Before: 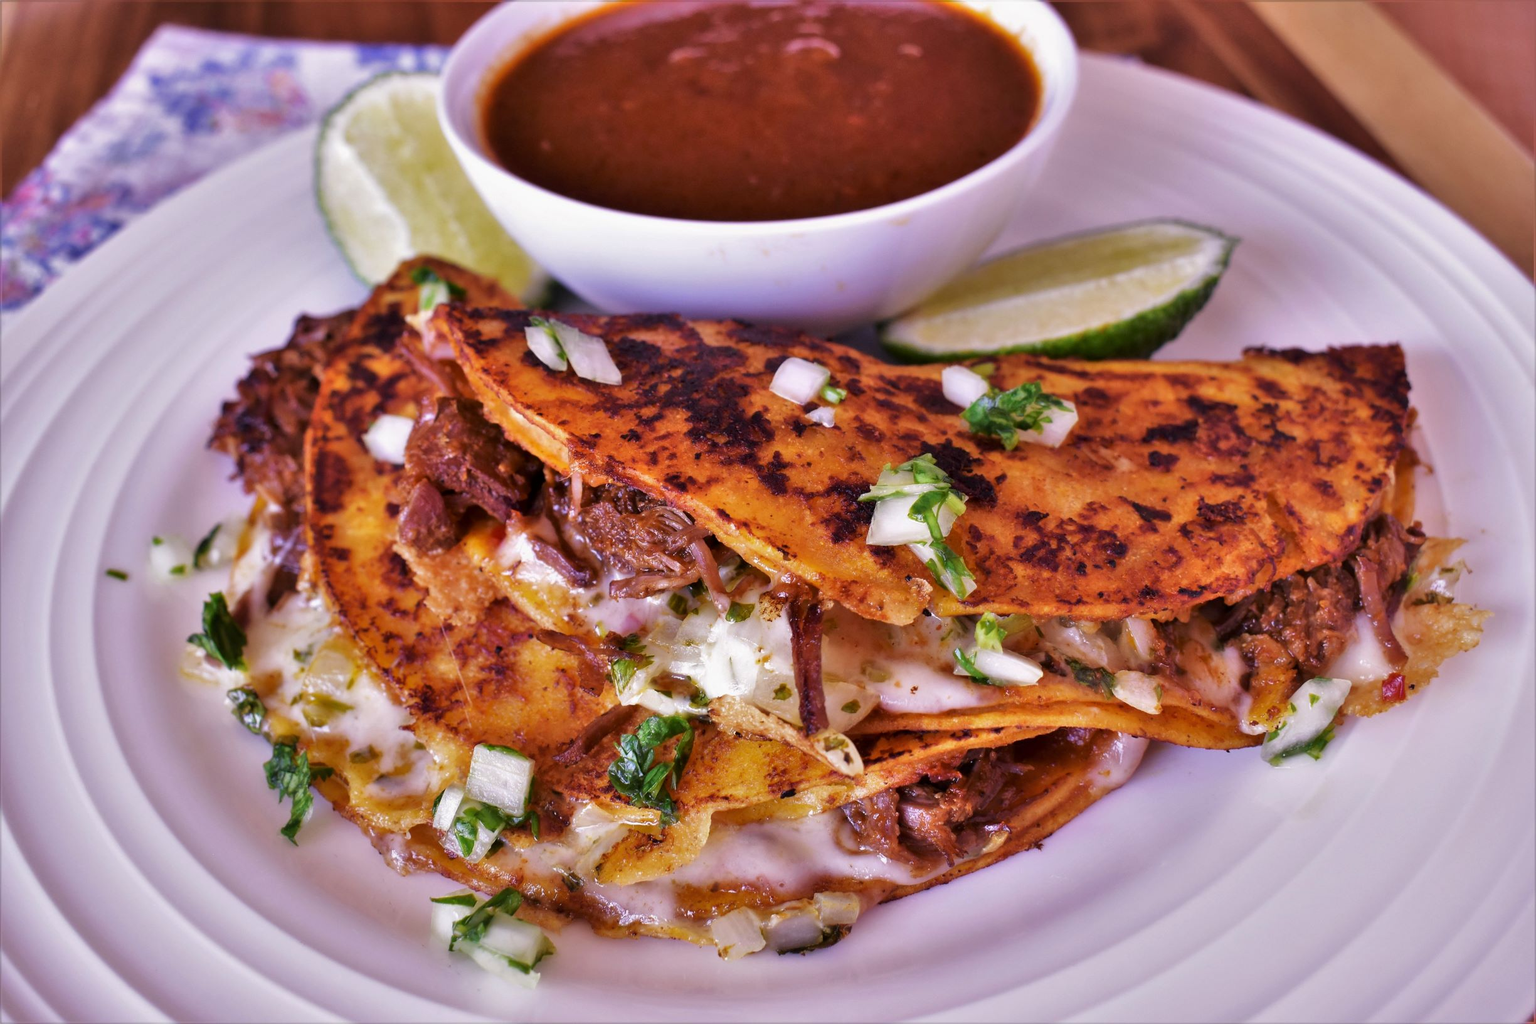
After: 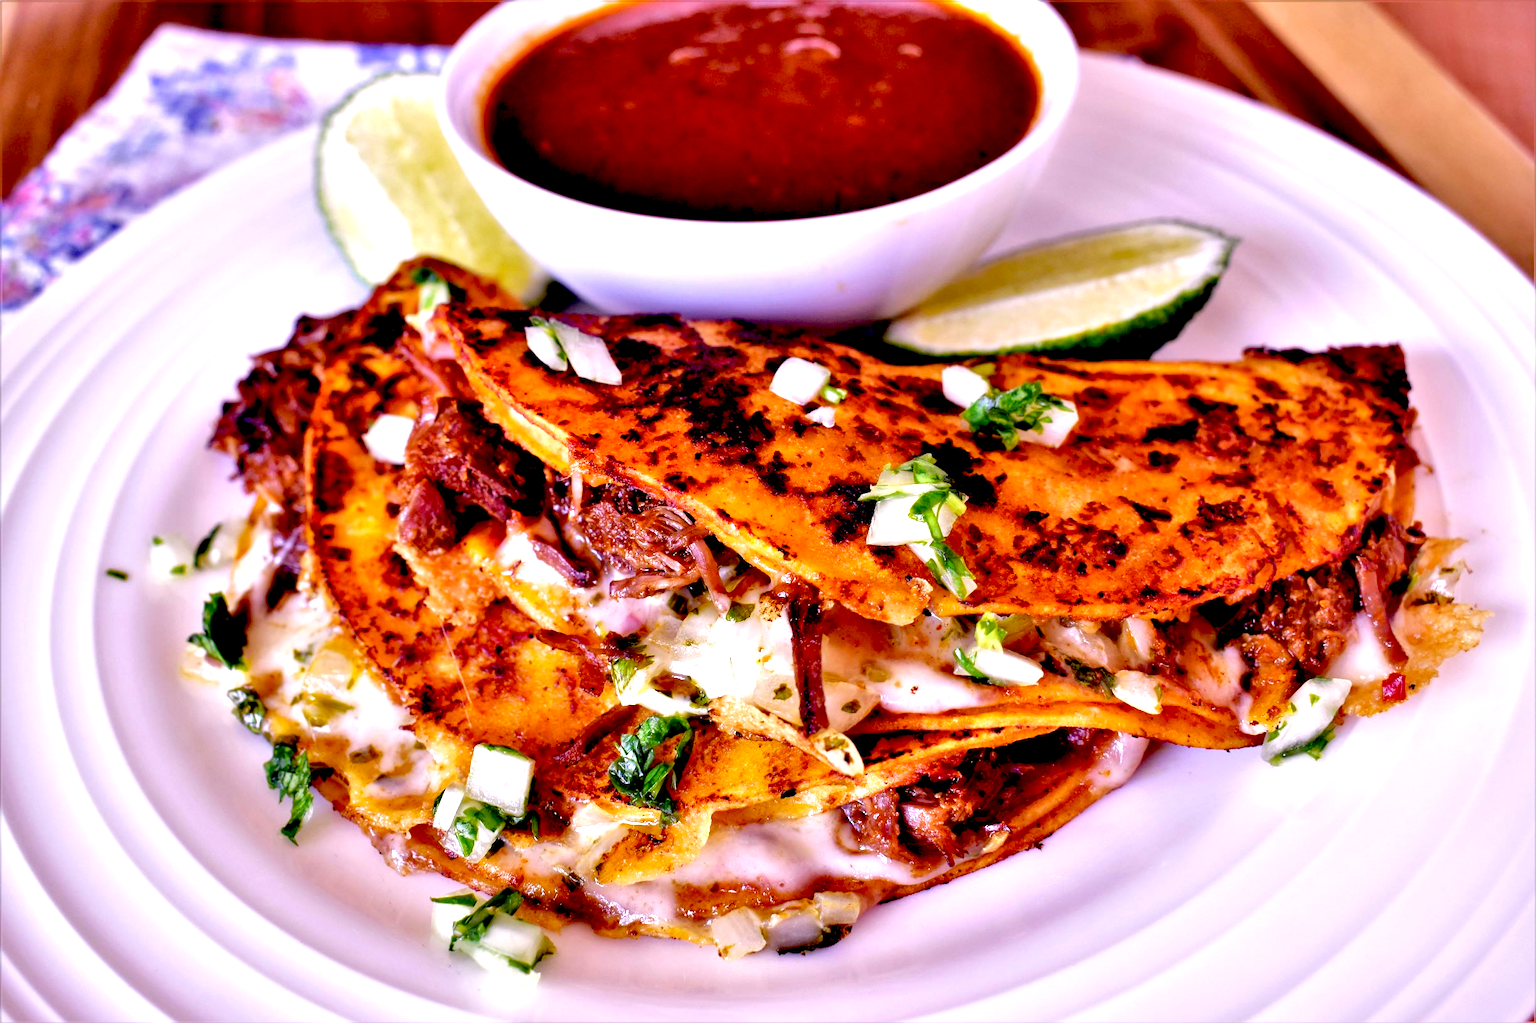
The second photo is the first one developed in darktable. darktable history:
base curve: preserve colors none
exposure: black level correction 0.034, exposure 0.901 EV, compensate highlight preservation false
